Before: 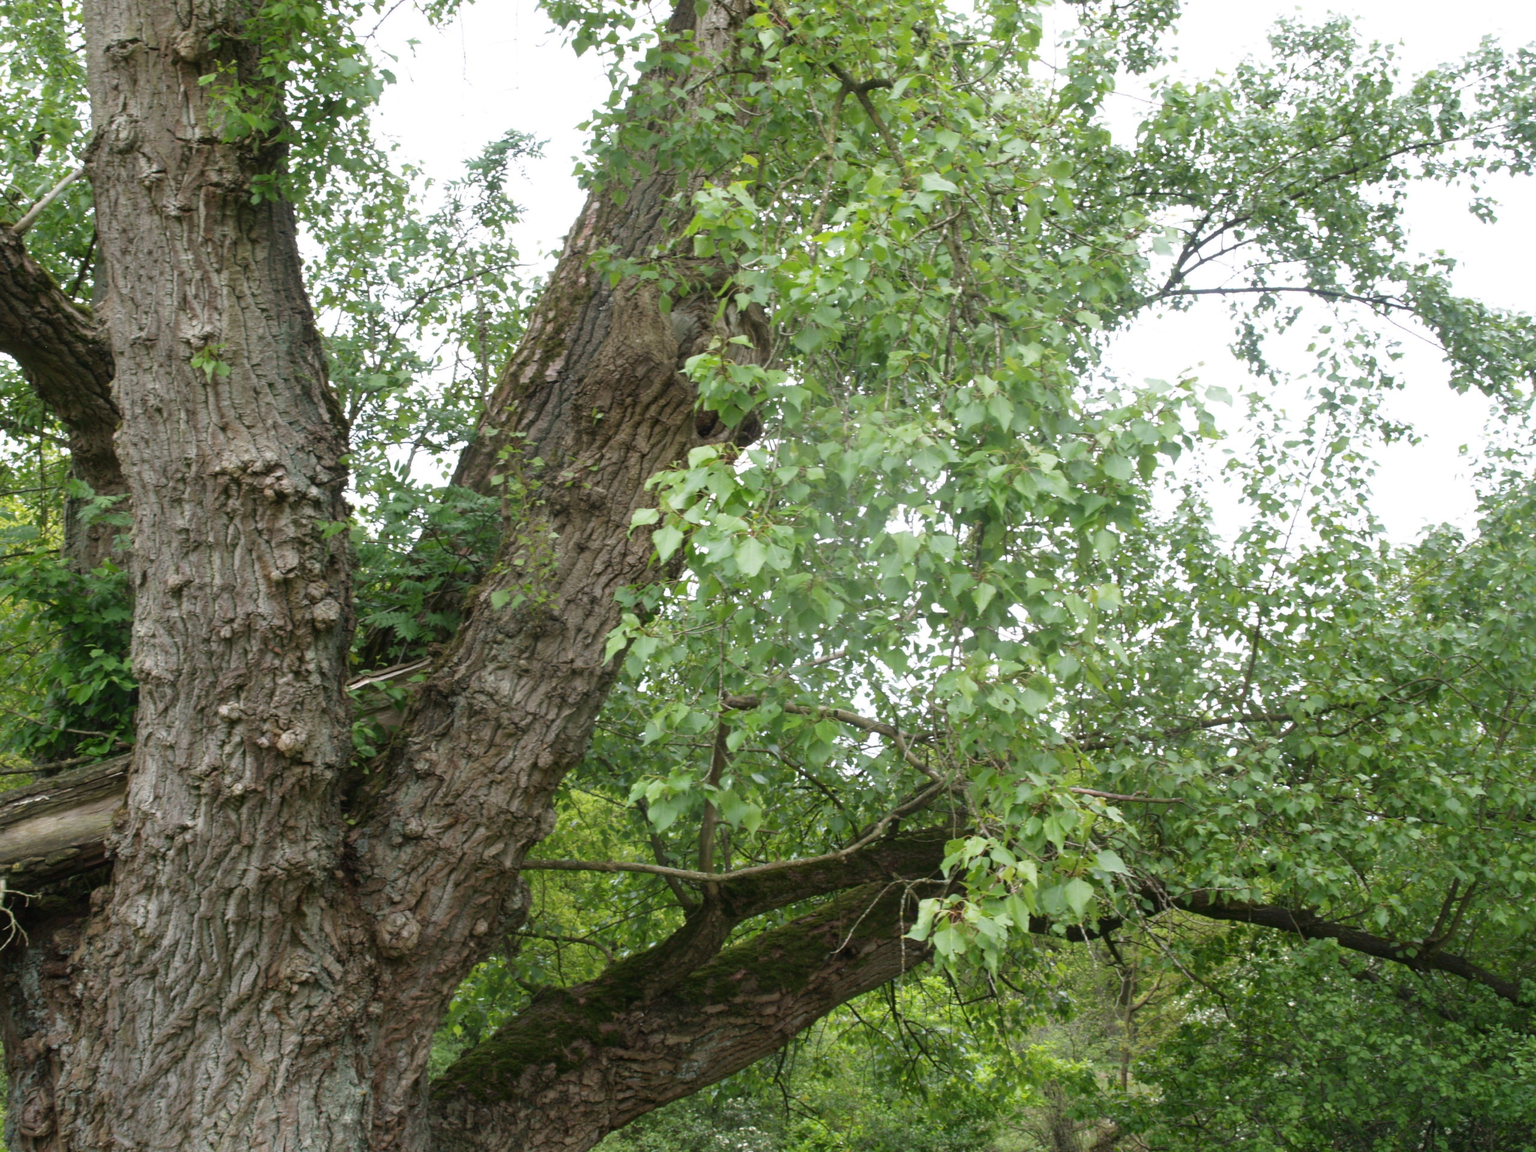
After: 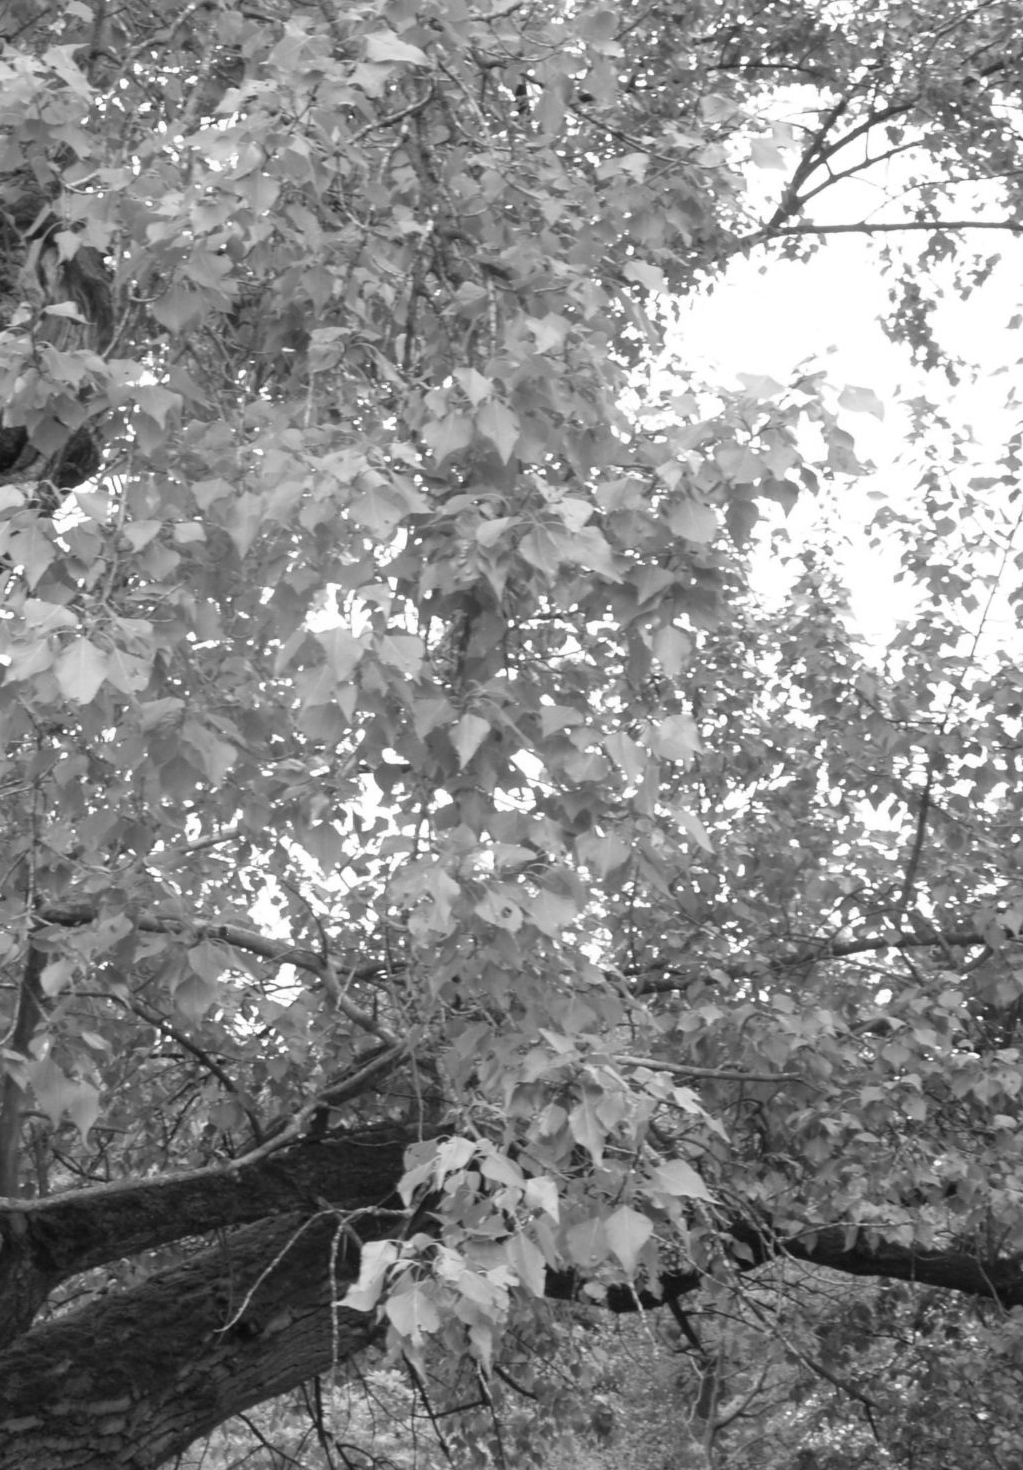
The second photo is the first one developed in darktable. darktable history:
crop: left 45.721%, top 13.393%, right 14.118%, bottom 10.01%
monochrome: on, module defaults
